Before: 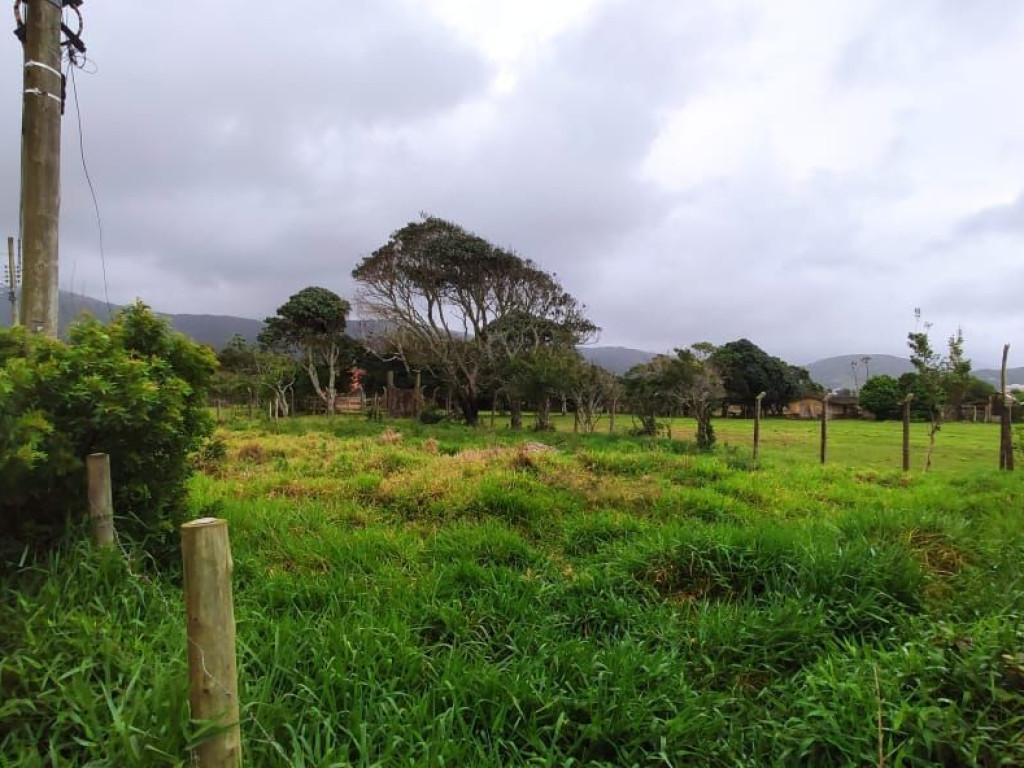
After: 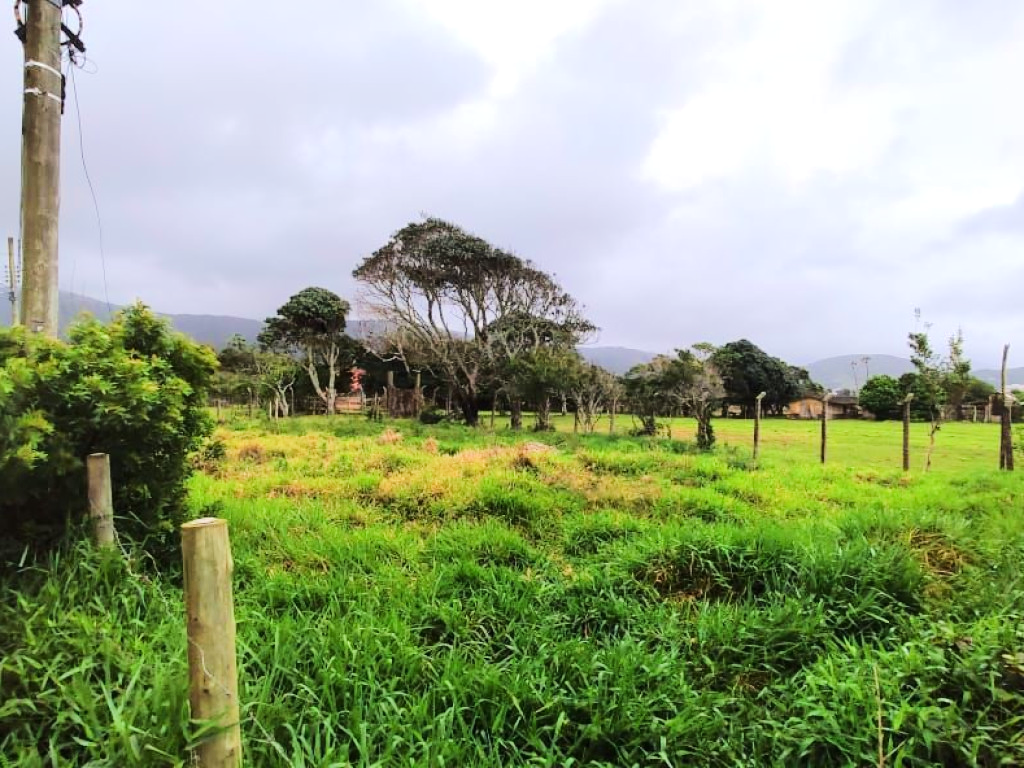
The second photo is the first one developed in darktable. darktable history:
tone equalizer: -7 EV 0.152 EV, -6 EV 0.578 EV, -5 EV 1.17 EV, -4 EV 1.33 EV, -3 EV 1.12 EV, -2 EV 0.6 EV, -1 EV 0.166 EV, edges refinement/feathering 500, mask exposure compensation -1.57 EV, preserve details no
